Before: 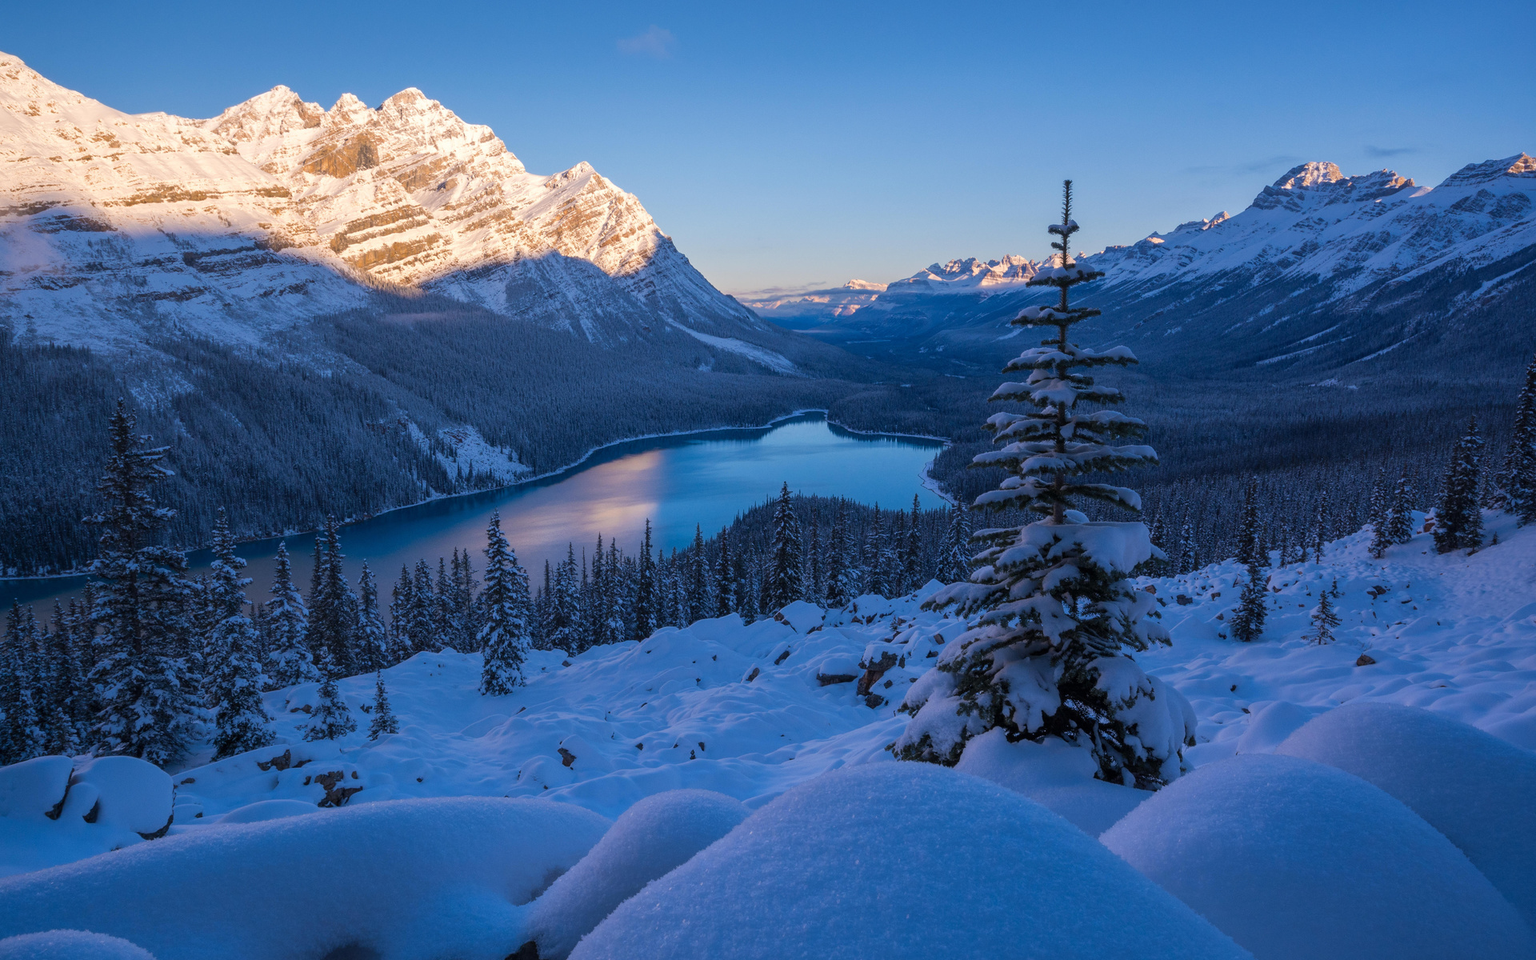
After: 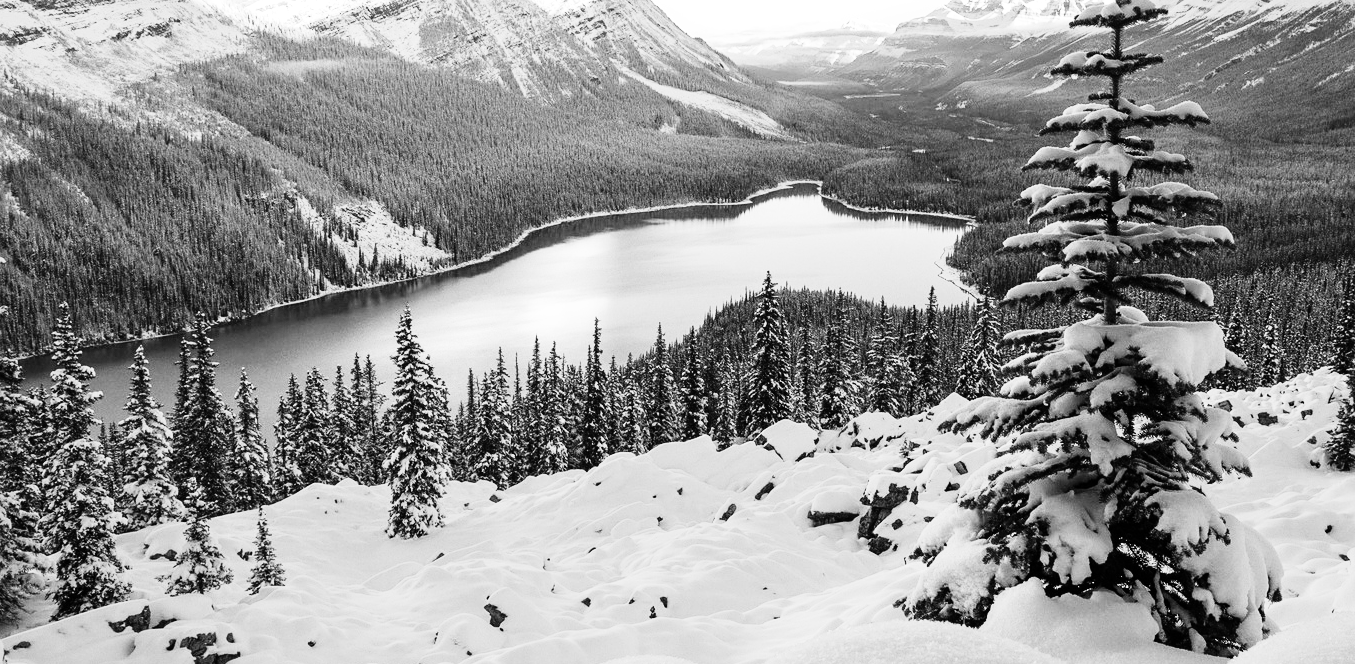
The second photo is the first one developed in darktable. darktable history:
base curve: exposure shift 0, preserve colors none
exposure: exposure 1.137 EV, compensate highlight preservation false
sharpen: amount 0.2
monochrome: a 1.94, b -0.638
rgb curve: curves: ch0 [(0, 0) (0.21, 0.15) (0.24, 0.21) (0.5, 0.75) (0.75, 0.96) (0.89, 0.99) (1, 1)]; ch1 [(0, 0.02) (0.21, 0.13) (0.25, 0.2) (0.5, 0.67) (0.75, 0.9) (0.89, 0.97) (1, 1)]; ch2 [(0, 0.02) (0.21, 0.13) (0.25, 0.2) (0.5, 0.67) (0.75, 0.9) (0.89, 0.97) (1, 1)], compensate middle gray true
crop: left 11.123%, top 27.61%, right 18.3%, bottom 17.034%
